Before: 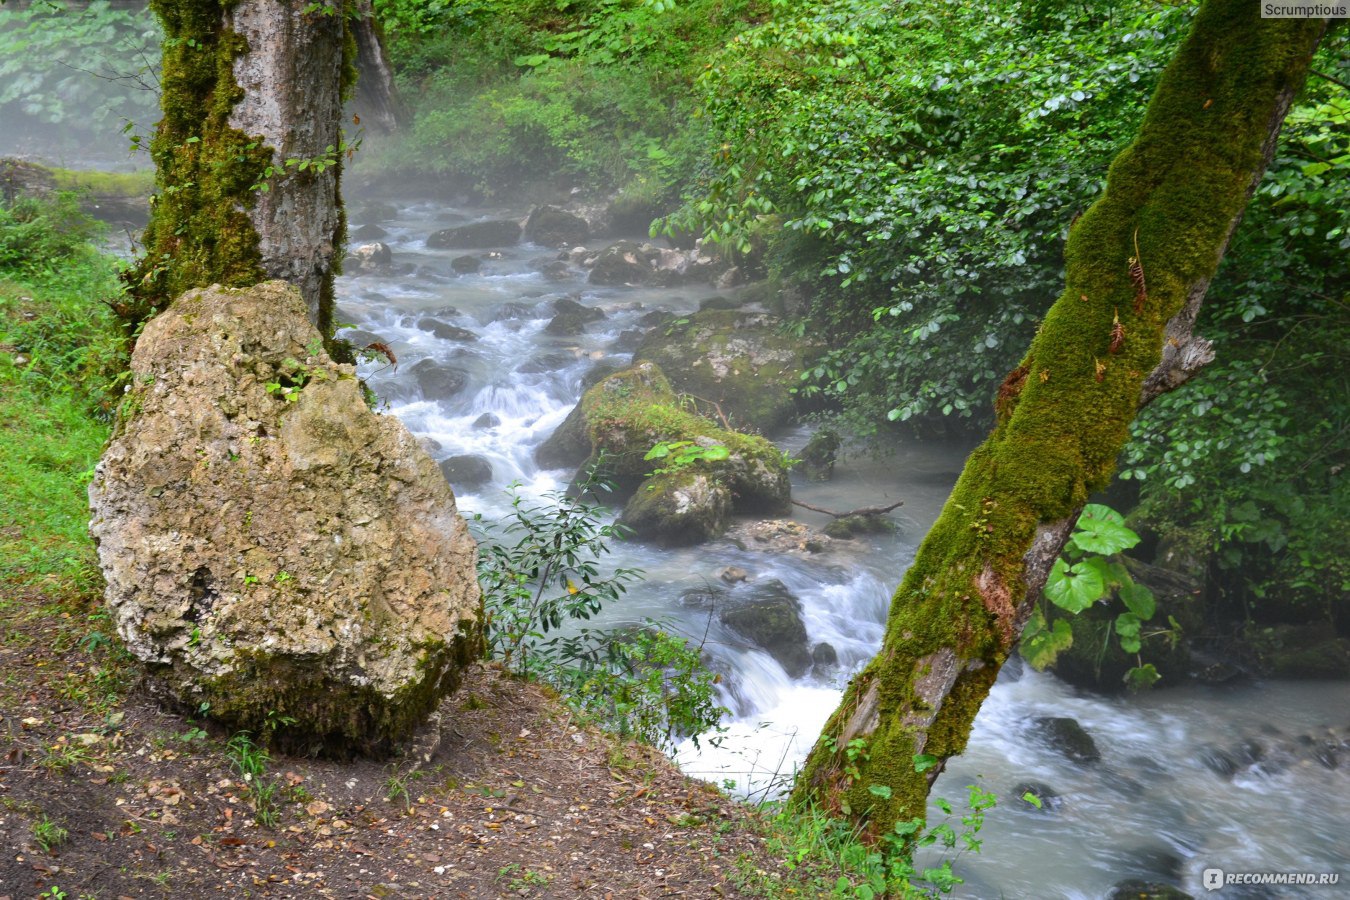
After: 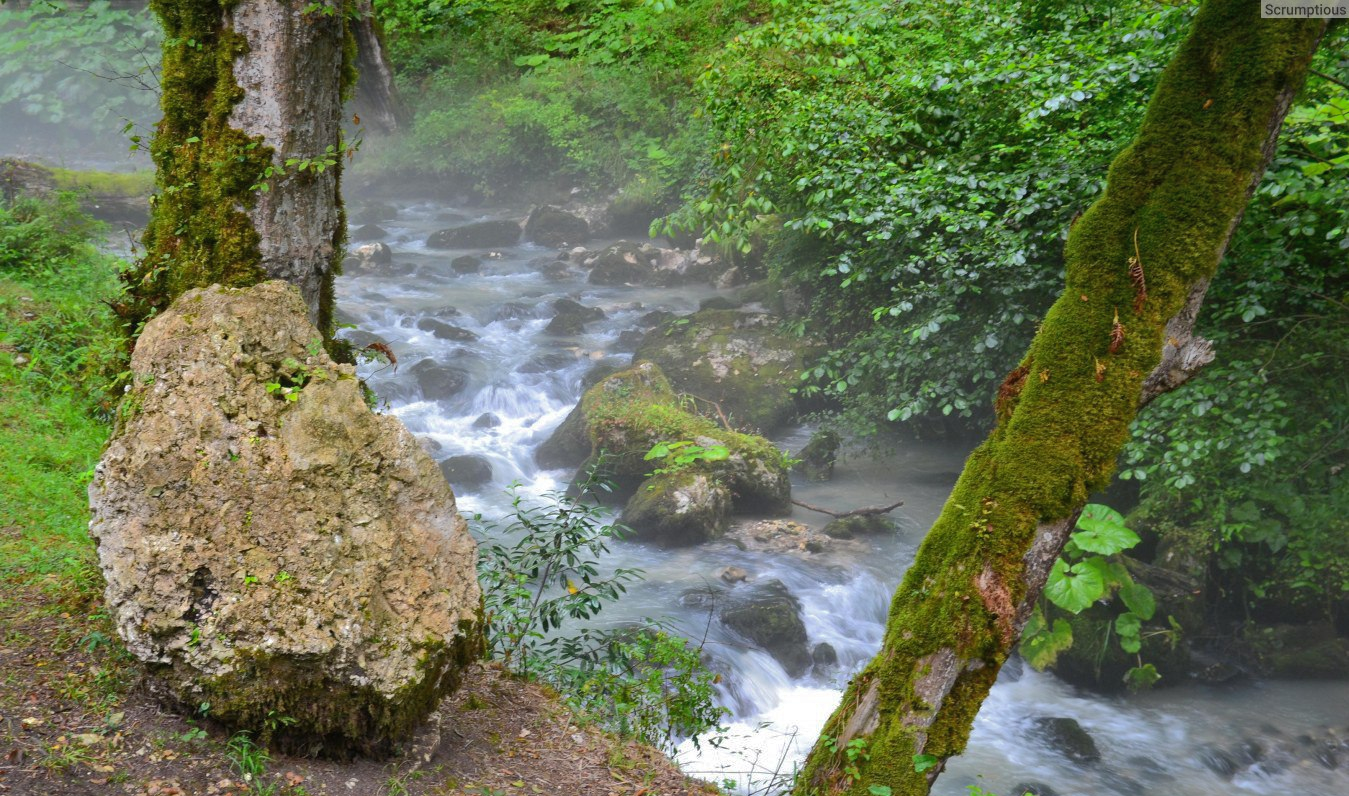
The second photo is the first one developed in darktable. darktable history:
shadows and highlights: shadows 40, highlights -60
crop and rotate: top 0%, bottom 11.49%
